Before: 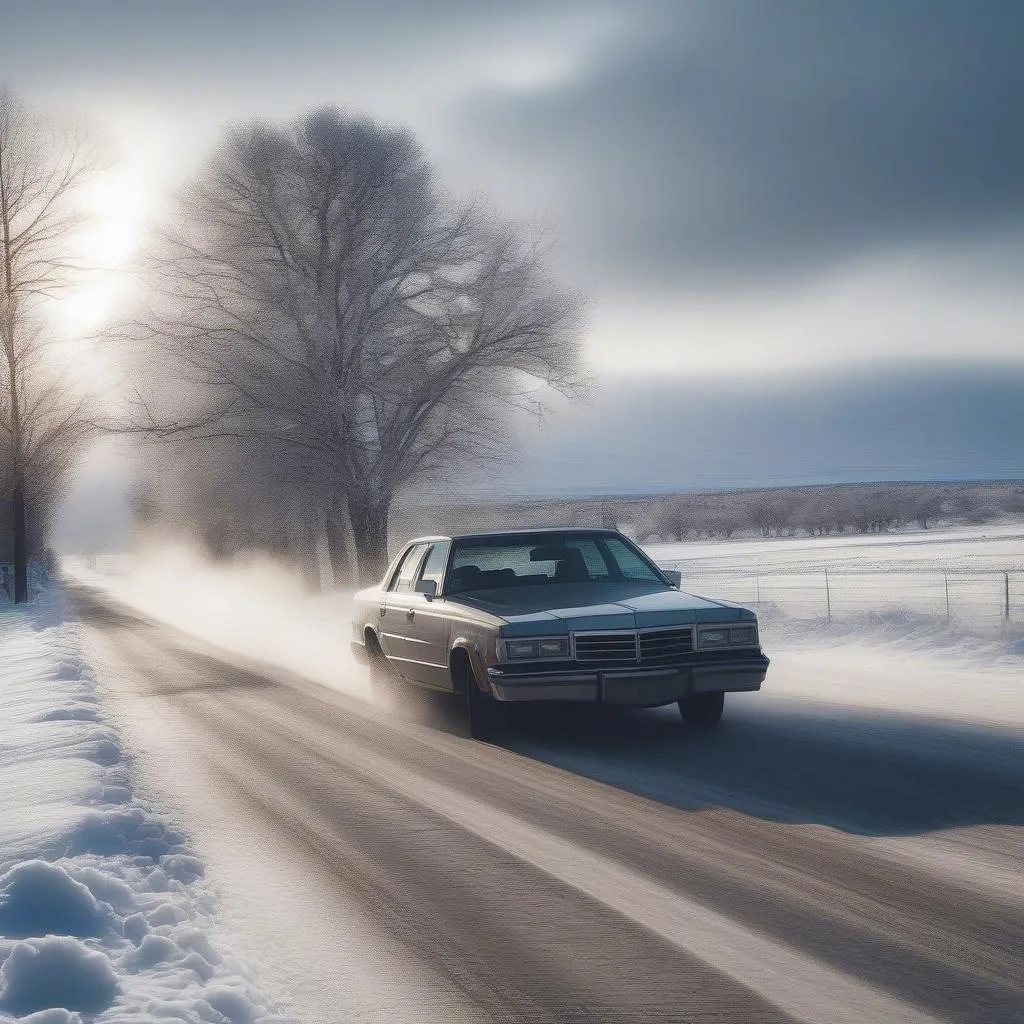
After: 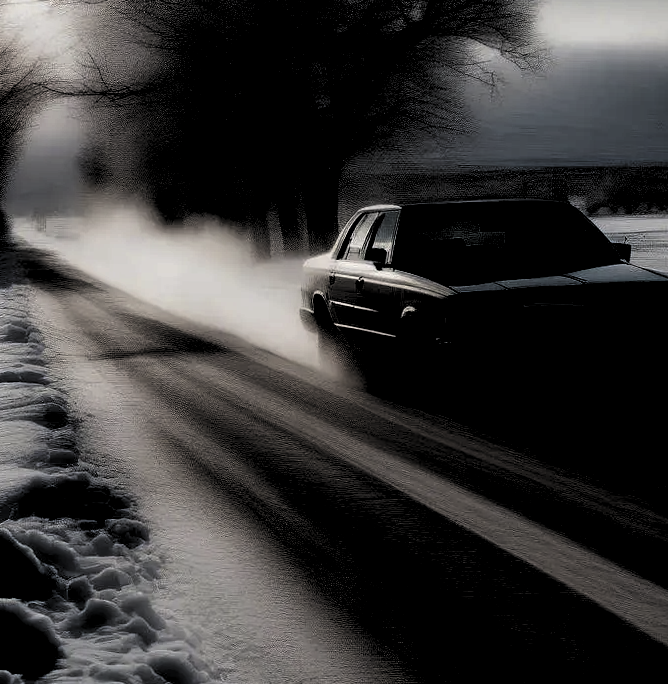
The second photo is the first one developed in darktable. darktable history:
crop and rotate: angle -0.99°, left 4.033%, top 31.963%, right 29.524%
levels: levels [0.514, 0.759, 1]
